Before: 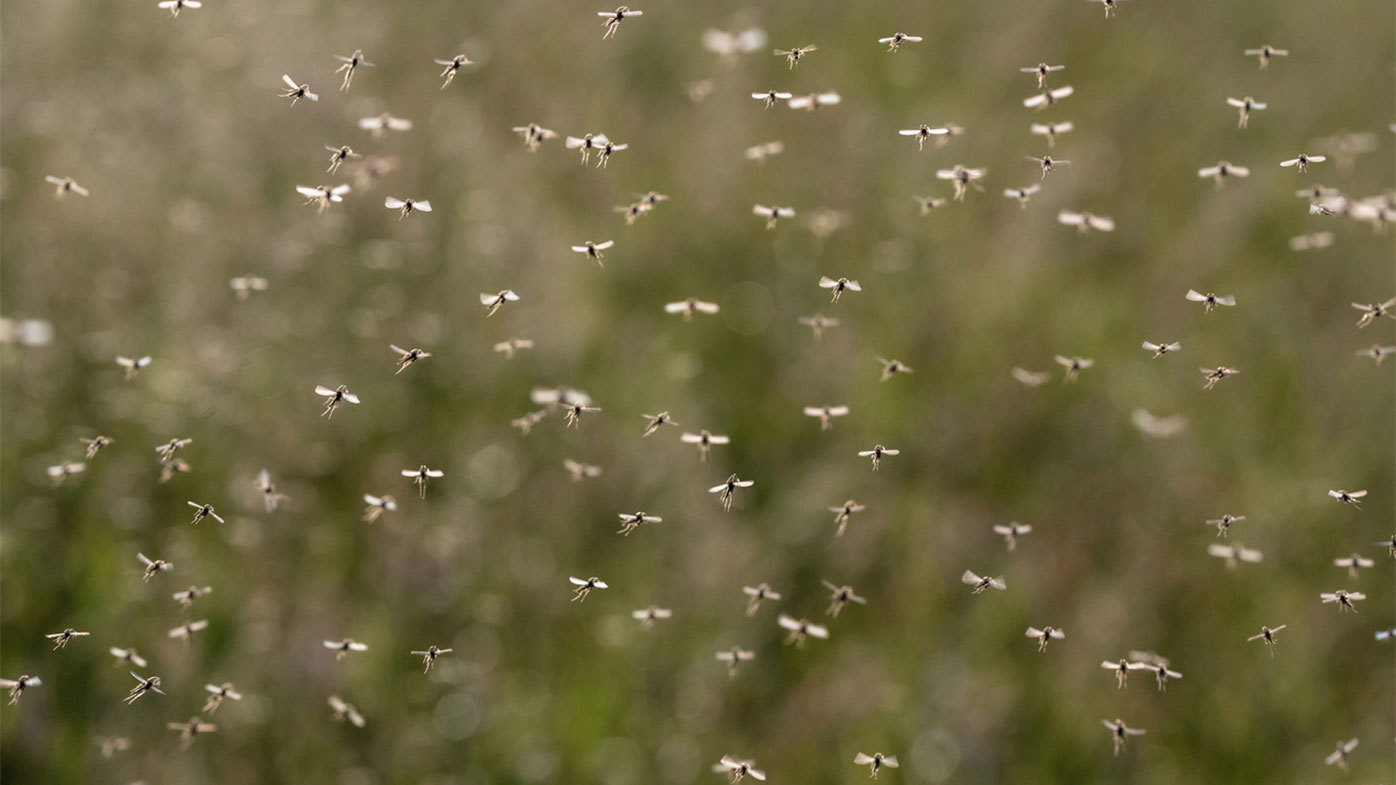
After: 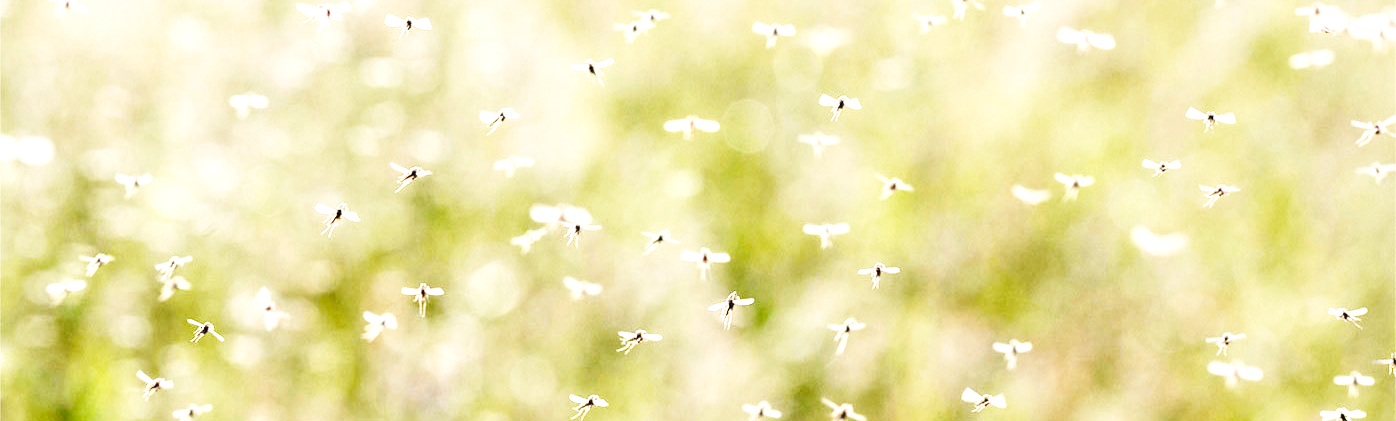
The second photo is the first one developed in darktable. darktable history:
base curve: curves: ch0 [(0, 0.003) (0.001, 0.002) (0.006, 0.004) (0.02, 0.022) (0.048, 0.086) (0.094, 0.234) (0.162, 0.431) (0.258, 0.629) (0.385, 0.8) (0.548, 0.918) (0.751, 0.988) (1, 1)], preserve colors none
local contrast: mode bilateral grid, contrast 27, coarseness 15, detail 115%, midtone range 0.2
exposure: black level correction 0, exposure 1.685 EV, compensate highlight preservation false
crop and rotate: top 23.294%, bottom 22.968%
